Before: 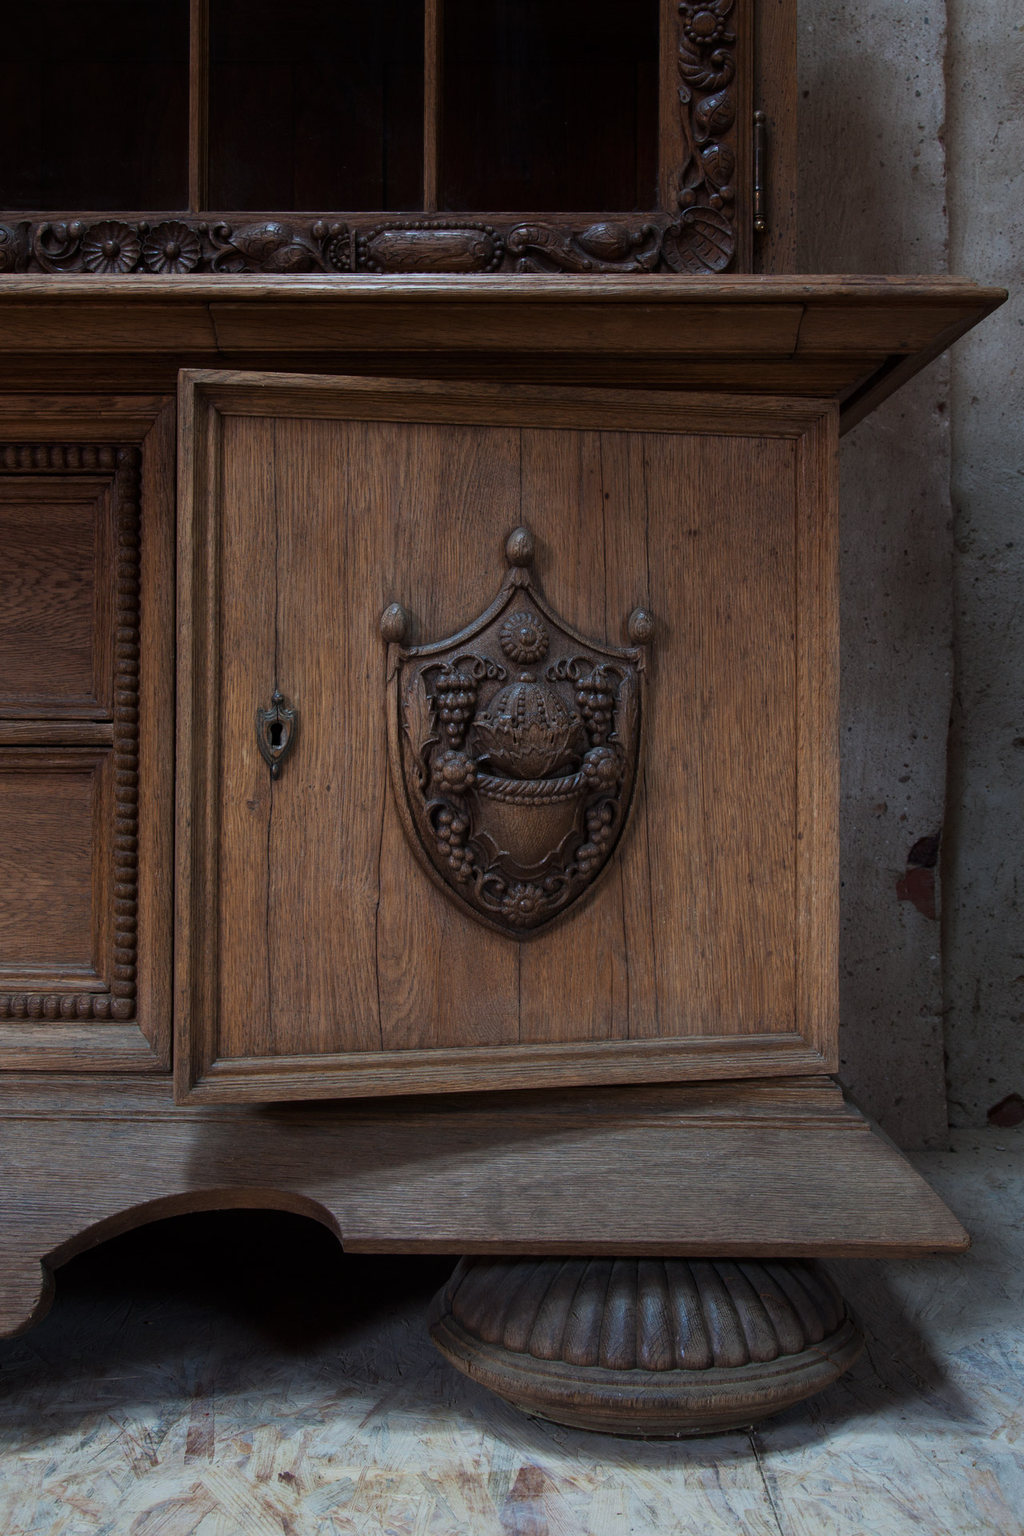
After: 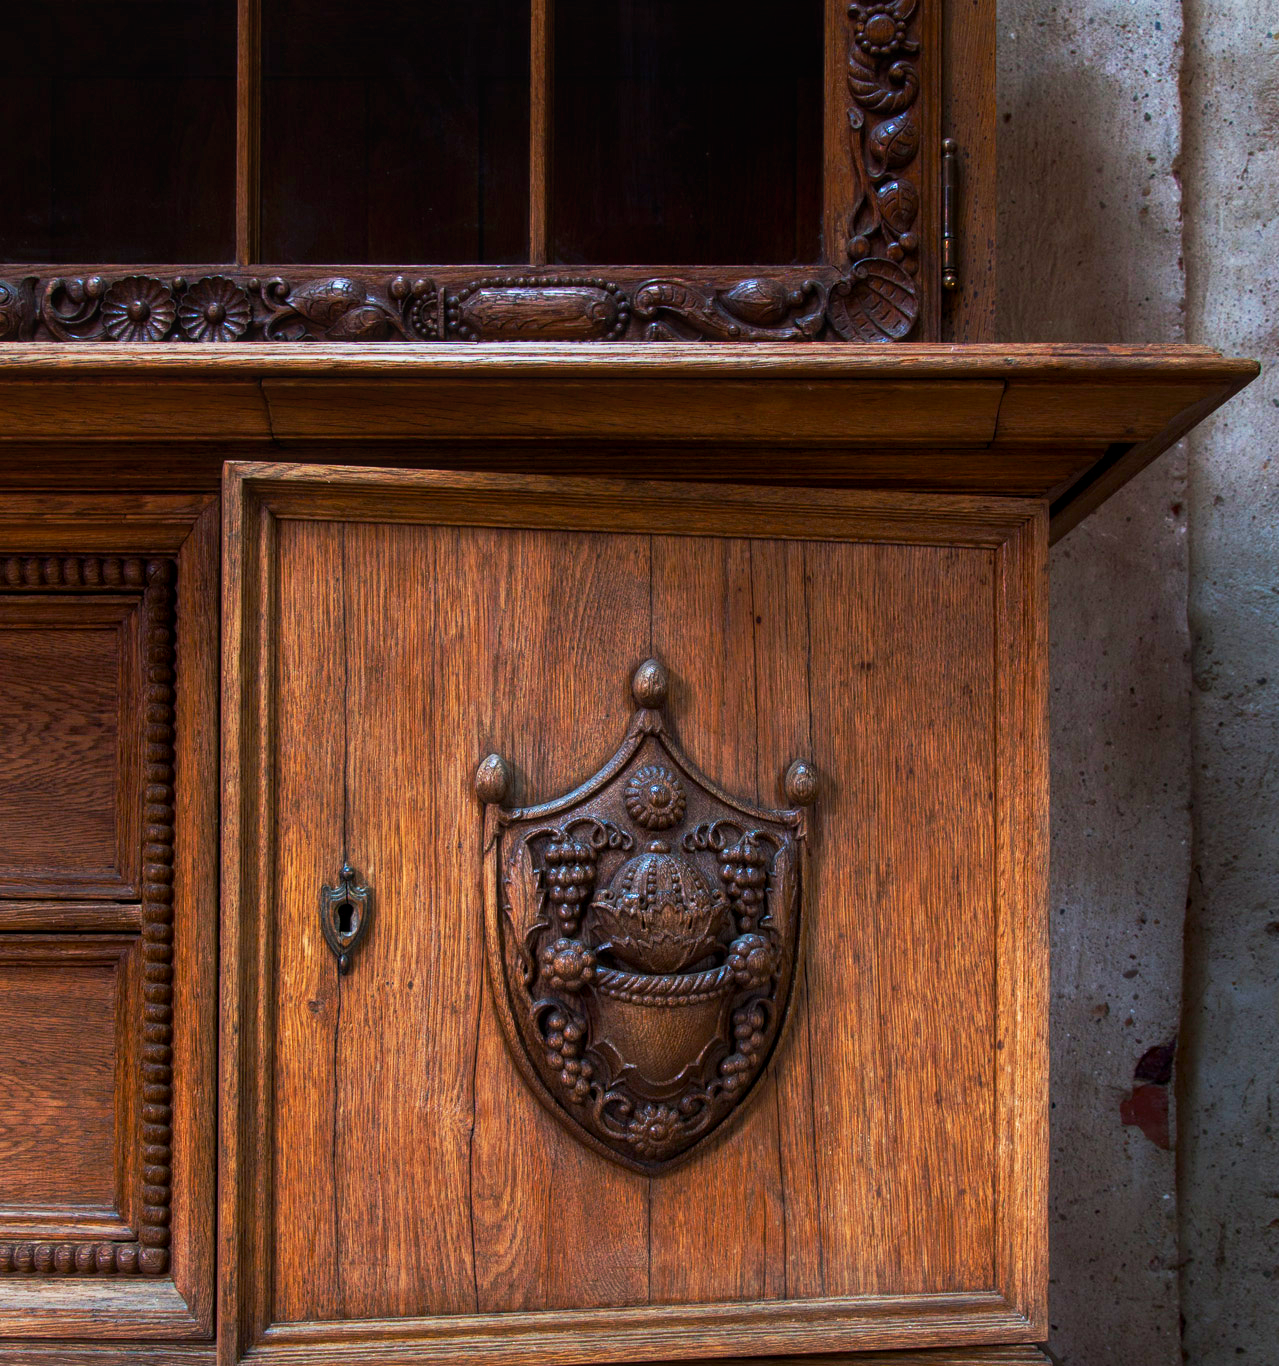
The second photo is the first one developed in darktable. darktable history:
exposure: black level correction 0.001, exposure 0.5 EV, compensate exposure bias true, compensate highlight preservation false
local contrast: on, module defaults
contrast brightness saturation: contrast 0.089, saturation 0.265
crop: right 0.001%, bottom 28.845%
color balance rgb: perceptual saturation grading › global saturation 0.873%, perceptual saturation grading › highlights -9.565%, perceptual saturation grading › mid-tones 18.304%, perceptual saturation grading › shadows 28.777%, global vibrance 20%
tone curve: curves: ch0 [(0, 0.026) (0.172, 0.194) (0.398, 0.437) (0.469, 0.544) (0.612, 0.741) (0.845, 0.926) (1, 0.968)]; ch1 [(0, 0) (0.437, 0.453) (0.472, 0.467) (0.502, 0.502) (0.531, 0.546) (0.574, 0.583) (0.617, 0.64) (0.699, 0.749) (0.859, 0.919) (1, 1)]; ch2 [(0, 0) (0.33, 0.301) (0.421, 0.443) (0.476, 0.502) (0.511, 0.504) (0.553, 0.553) (0.595, 0.586) (0.664, 0.664) (1, 1)], preserve colors none
